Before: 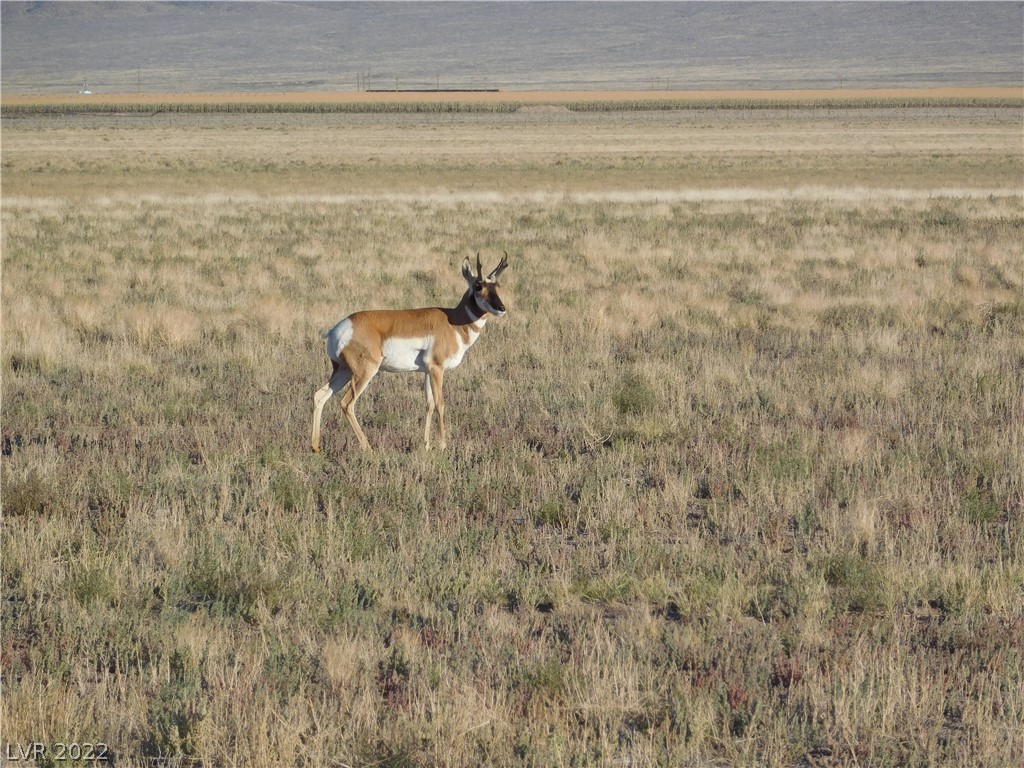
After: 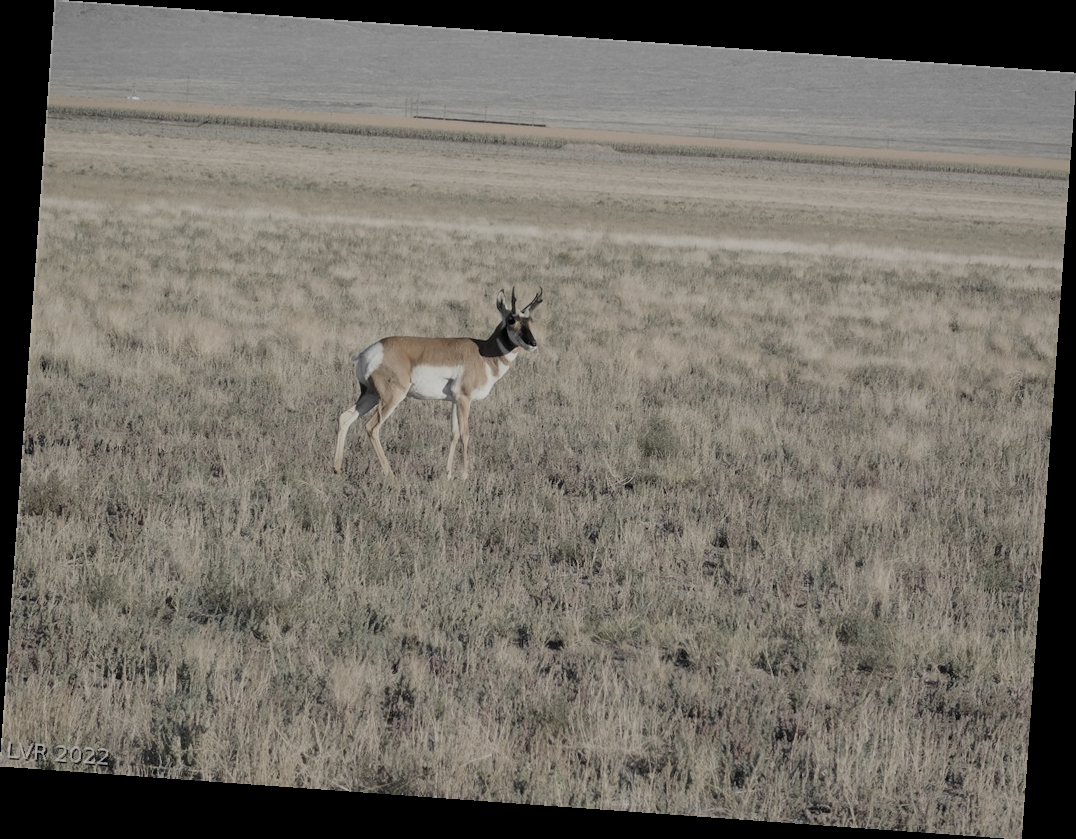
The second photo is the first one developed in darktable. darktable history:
rotate and perspective: rotation 4.1°, automatic cropping off
shadows and highlights: shadows -20, white point adjustment -2, highlights -35
color zones: curves: ch0 [(0, 0.613) (0.01, 0.613) (0.245, 0.448) (0.498, 0.529) (0.642, 0.665) (0.879, 0.777) (0.99, 0.613)]; ch1 [(0, 0.035) (0.121, 0.189) (0.259, 0.197) (0.415, 0.061) (0.589, 0.022) (0.732, 0.022) (0.857, 0.026) (0.991, 0.053)]
filmic rgb: black relative exposure -7.65 EV, white relative exposure 4.56 EV, hardness 3.61, color science v6 (2022)
